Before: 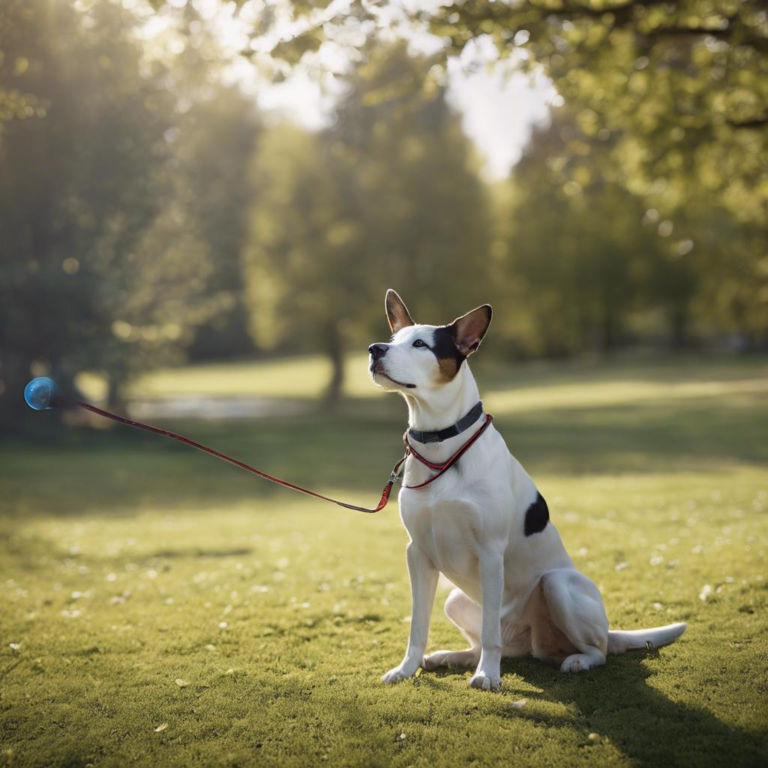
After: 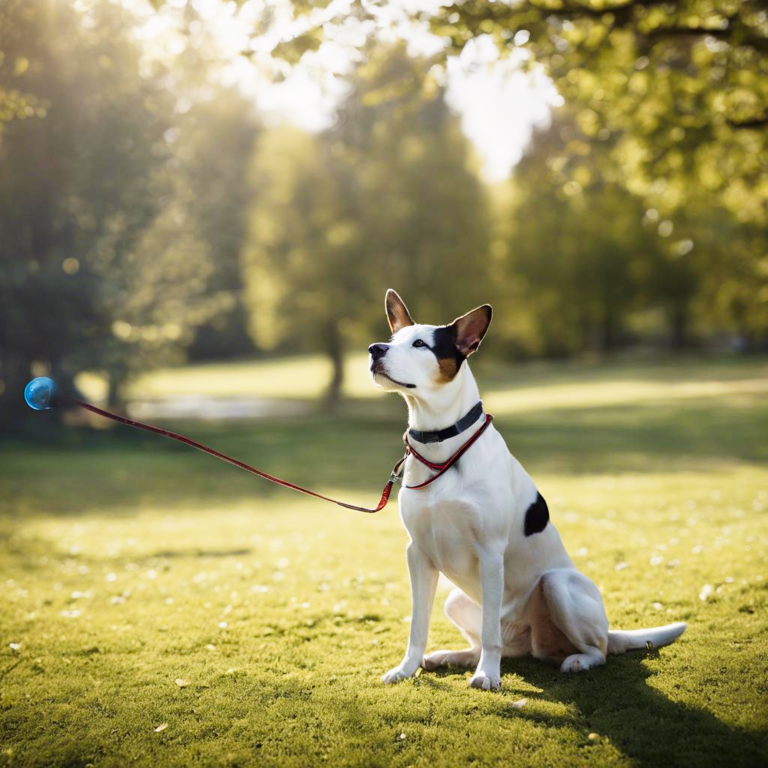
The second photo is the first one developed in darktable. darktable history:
tone curve: curves: ch0 [(0, 0) (0.051, 0.021) (0.11, 0.069) (0.249, 0.235) (0.452, 0.526) (0.596, 0.713) (0.703, 0.83) (0.851, 0.938) (1, 1)]; ch1 [(0, 0) (0.1, 0.038) (0.318, 0.221) (0.413, 0.325) (0.443, 0.412) (0.483, 0.474) (0.503, 0.501) (0.516, 0.517) (0.548, 0.568) (0.569, 0.599) (0.594, 0.634) (0.666, 0.701) (1, 1)]; ch2 [(0, 0) (0.453, 0.435) (0.479, 0.476) (0.504, 0.5) (0.529, 0.537) (0.556, 0.583) (0.584, 0.618) (0.824, 0.815) (1, 1)], preserve colors none
